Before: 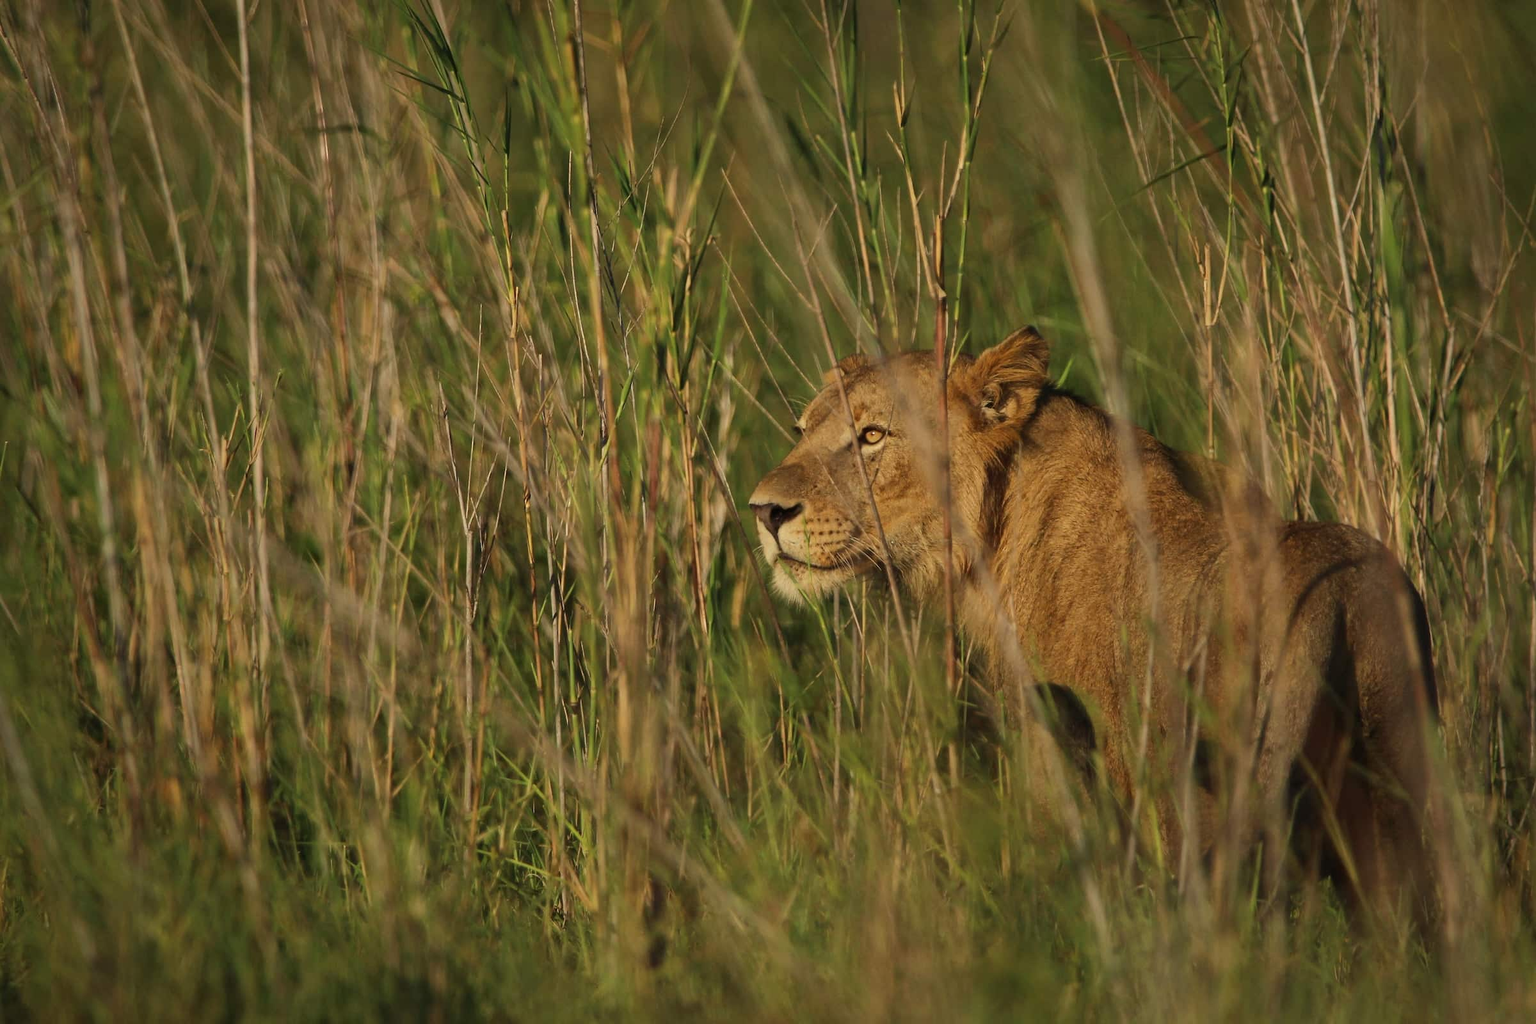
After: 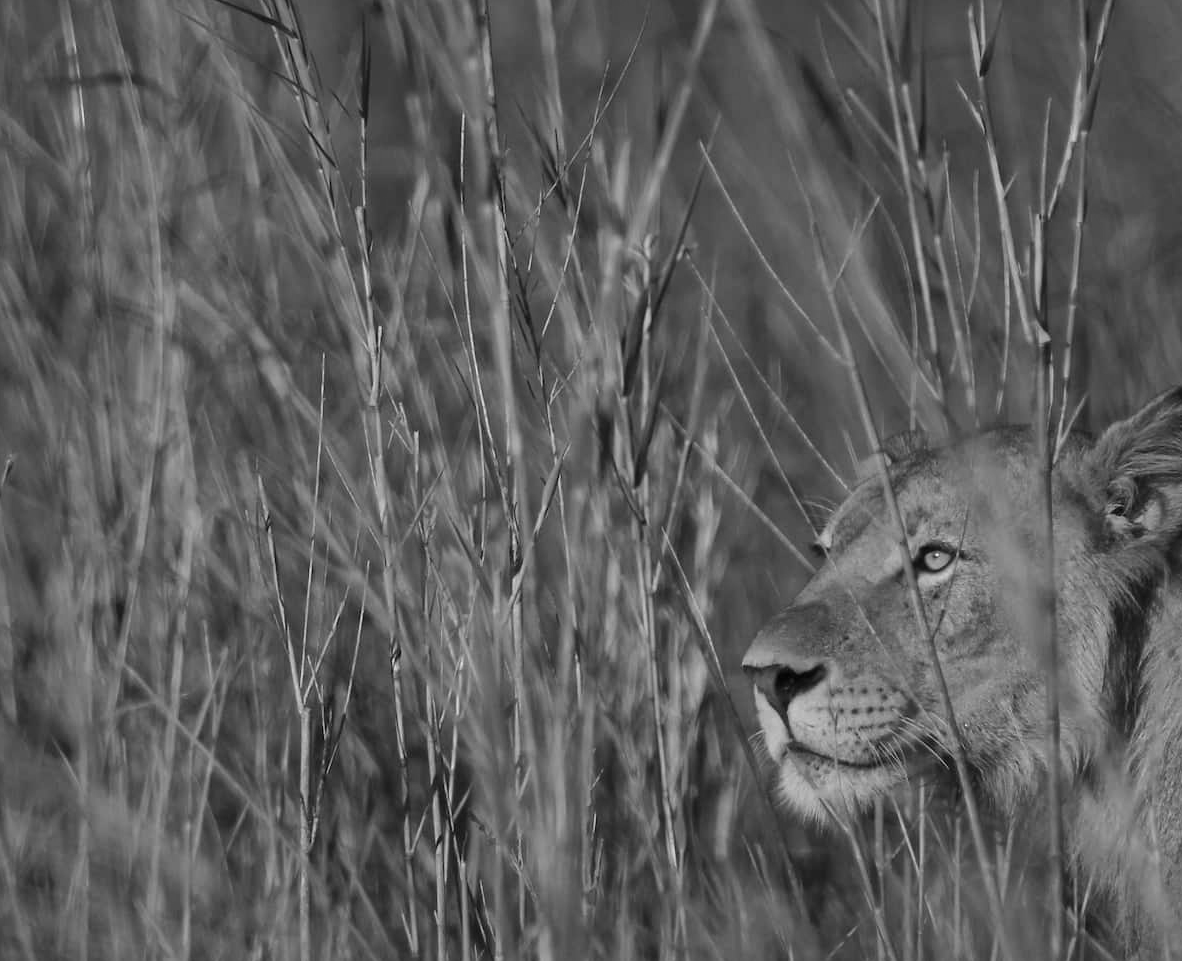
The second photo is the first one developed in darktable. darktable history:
monochrome: a 32, b 64, size 2.3
crop: left 17.835%, top 7.675%, right 32.881%, bottom 32.213%
